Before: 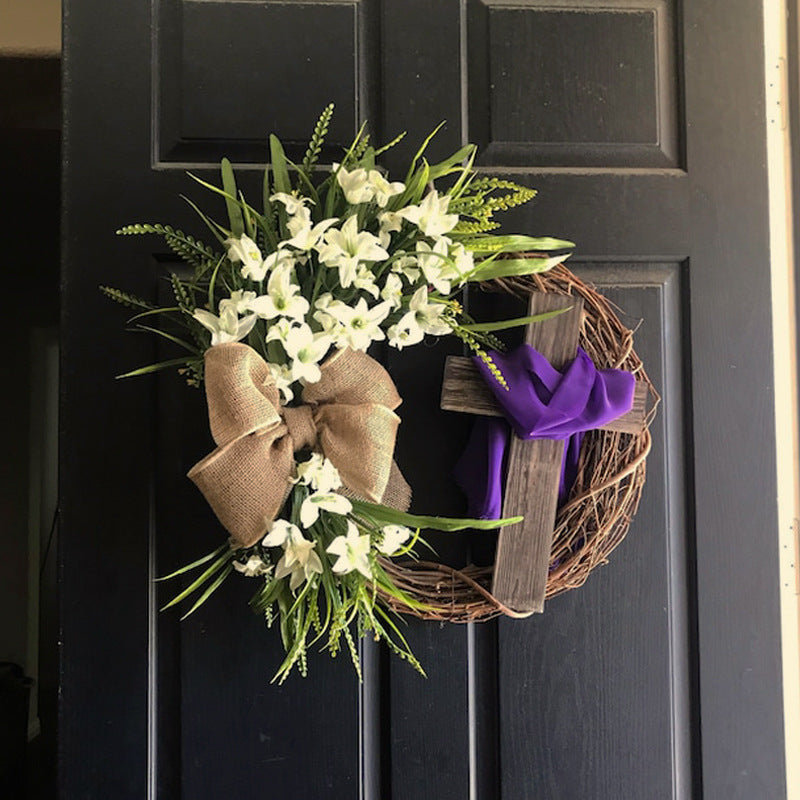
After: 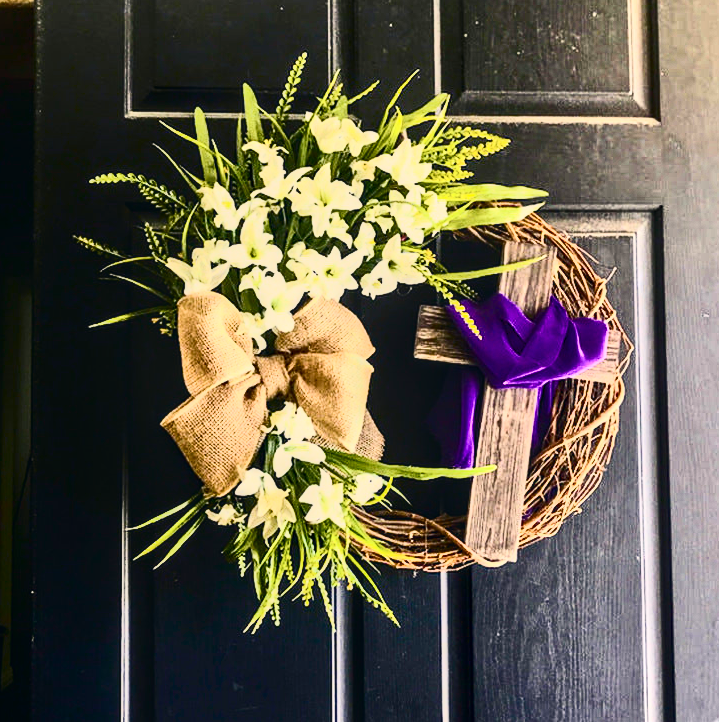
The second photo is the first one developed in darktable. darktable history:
crop: left 3.416%, top 6.401%, right 6.691%, bottom 3.339%
tone equalizer: -7 EV 0.155 EV, -6 EV 0.574 EV, -5 EV 1.15 EV, -4 EV 1.31 EV, -3 EV 1.13 EV, -2 EV 0.6 EV, -1 EV 0.146 EV
contrast brightness saturation: contrast 0.948, brightness 0.199
local contrast: on, module defaults
color balance rgb: linear chroma grading › global chroma 15.409%, perceptual saturation grading › global saturation 39.458%, perceptual saturation grading › highlights -25.404%, perceptual saturation grading › mid-tones 34.402%, perceptual saturation grading › shadows 35.307%, global vibrance 20%
color correction: highlights a* 2.81, highlights b* 5, shadows a* -2.51, shadows b* -4.96, saturation 0.811
